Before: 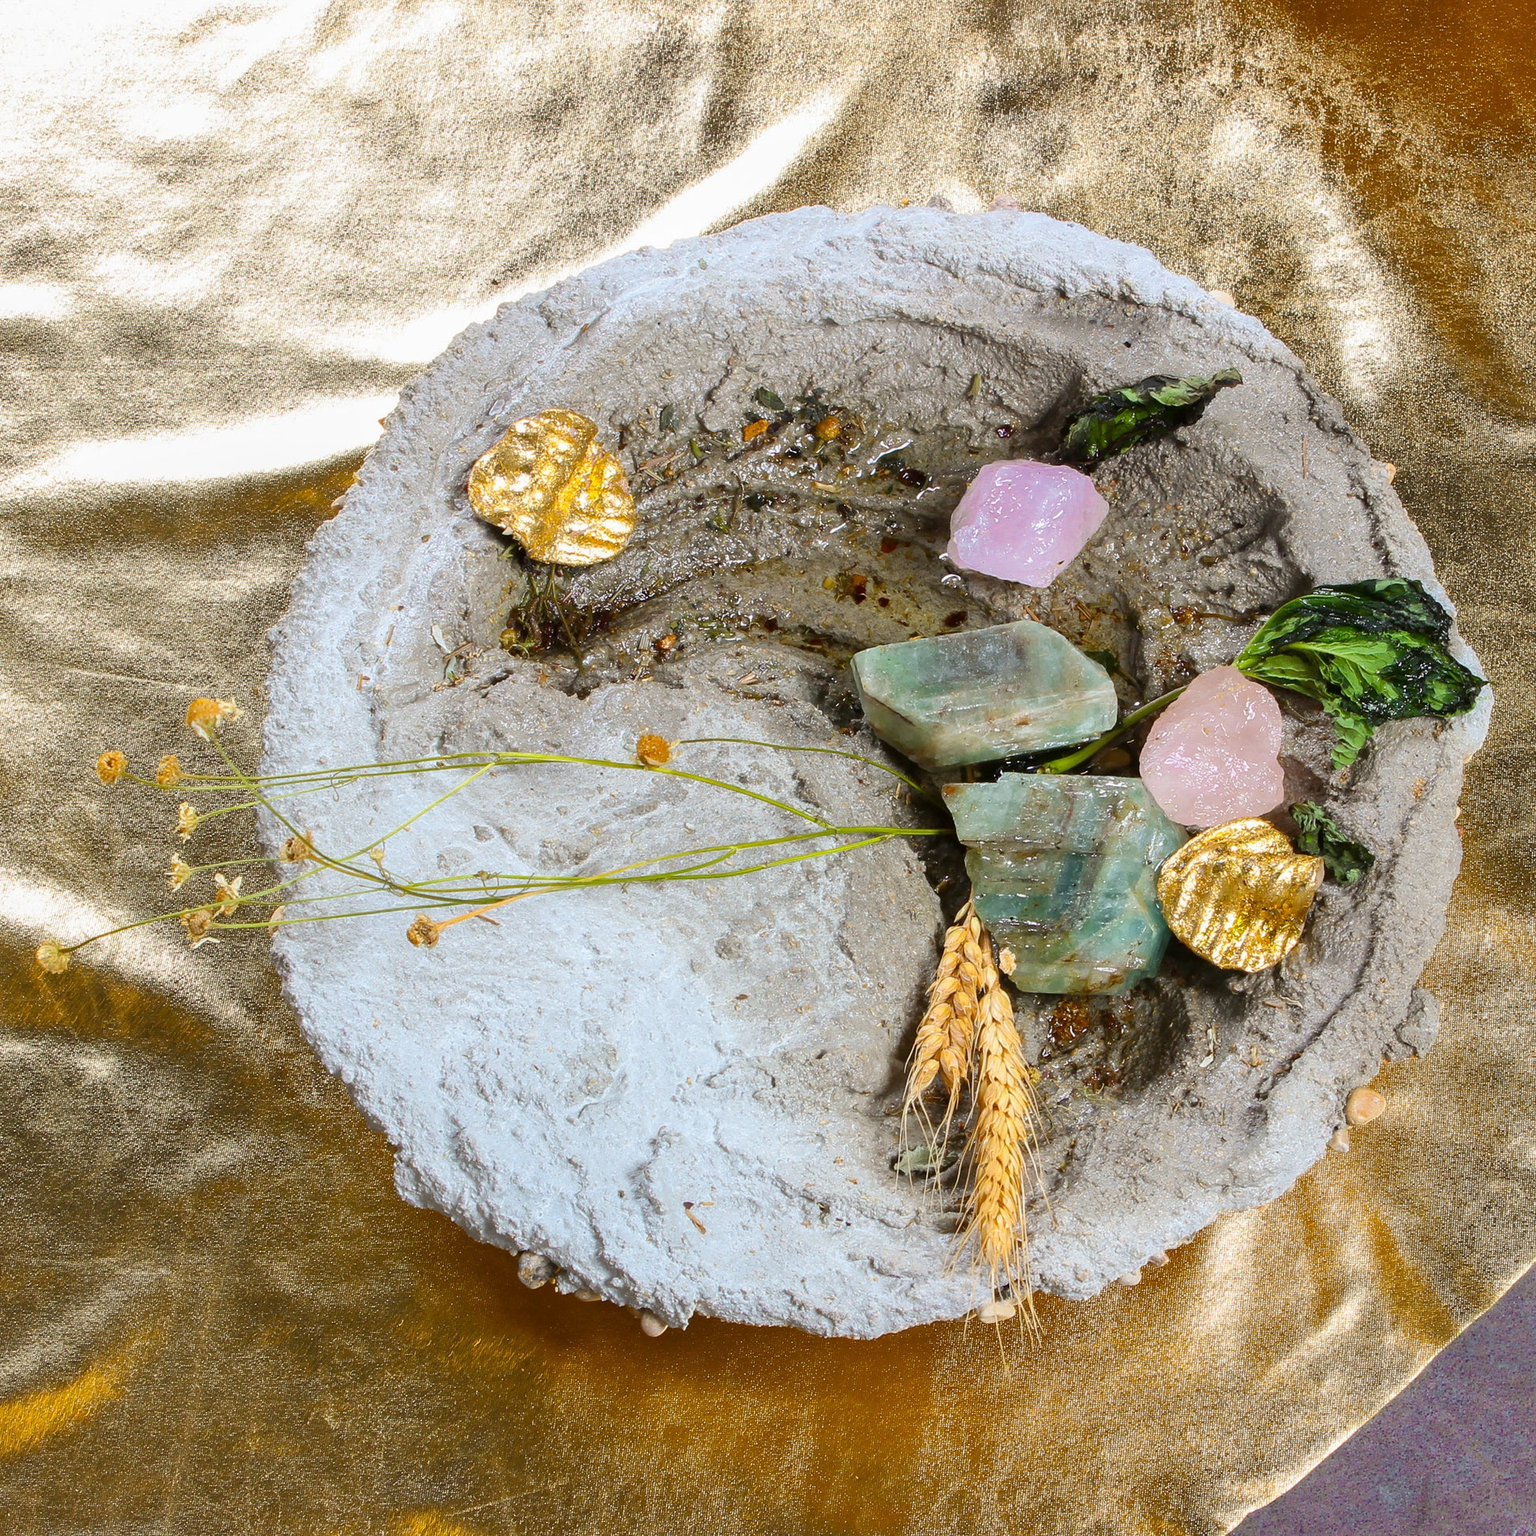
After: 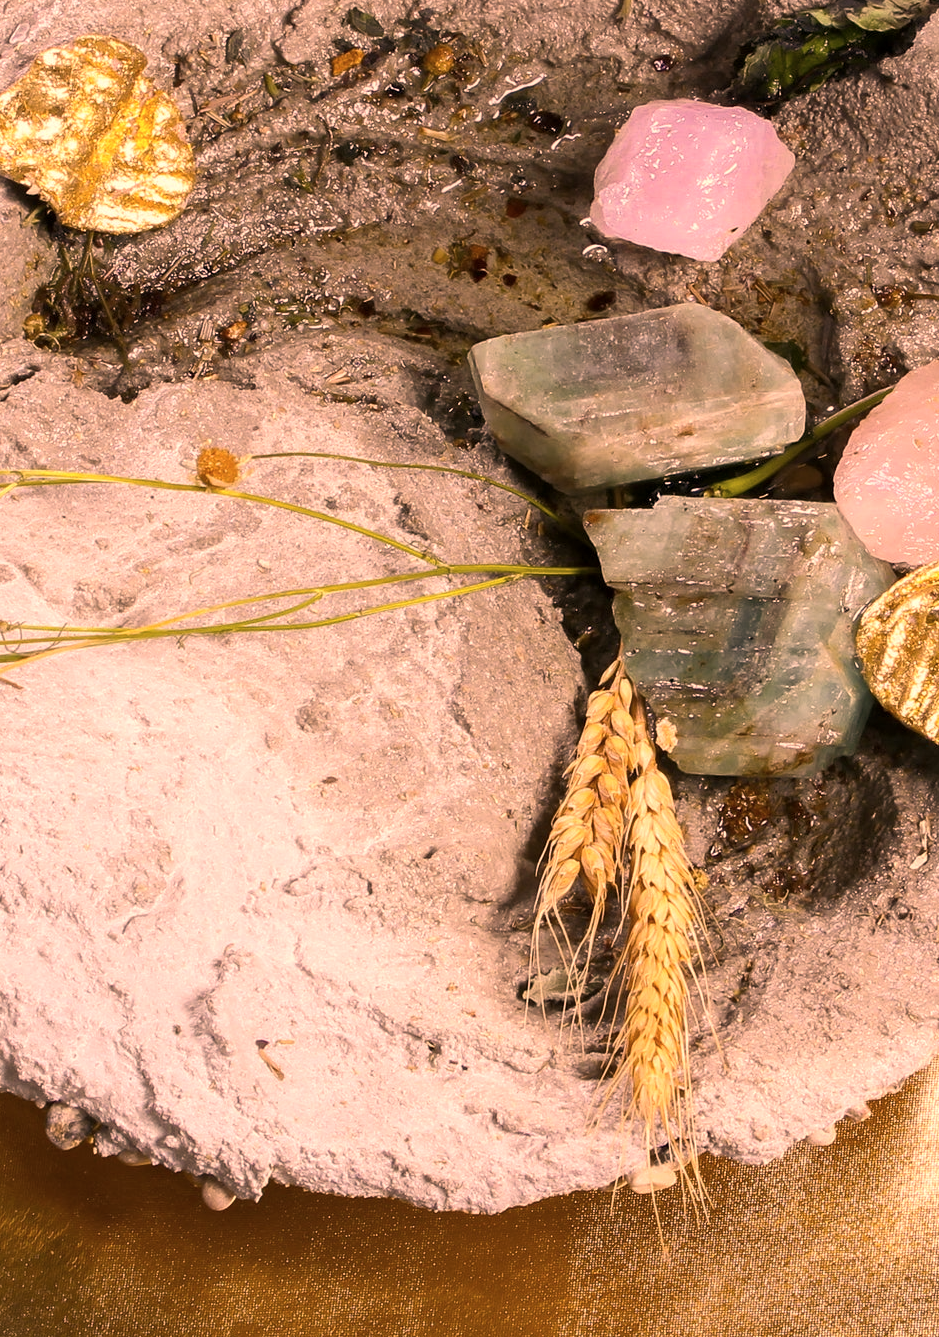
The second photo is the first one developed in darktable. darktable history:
tone equalizer: -8 EV -0.001 EV, -7 EV 0.001 EV, -6 EV -0.005 EV, -5 EV -0.004 EV, -4 EV -0.073 EV, -3 EV -0.207 EV, -2 EV -0.253 EV, -1 EV 0.106 EV, +0 EV 0.294 EV
exposure: black level correction 0.002, compensate highlight preservation false
color correction: highlights a* 39.72, highlights b* 39.57, saturation 0.687
crop: left 31.348%, top 24.825%, right 20.386%, bottom 6.429%
